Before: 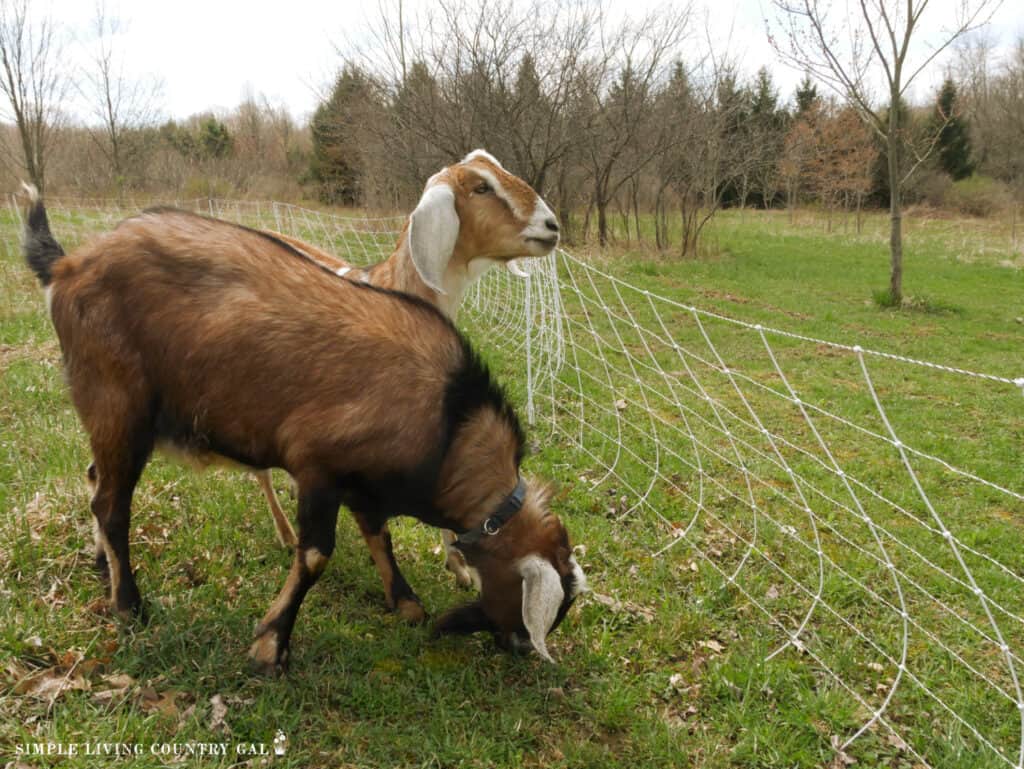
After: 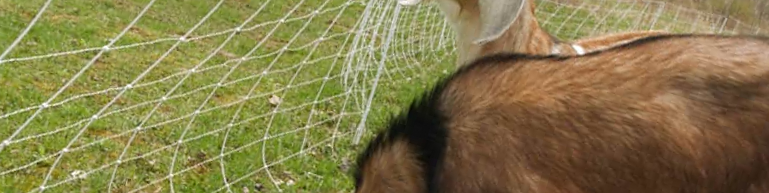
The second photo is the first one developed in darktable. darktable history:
crop and rotate: angle 16.12°, top 30.835%, bottom 35.653%
sharpen: amount 0.2
grain: coarseness 0.81 ISO, strength 1.34%, mid-tones bias 0%
